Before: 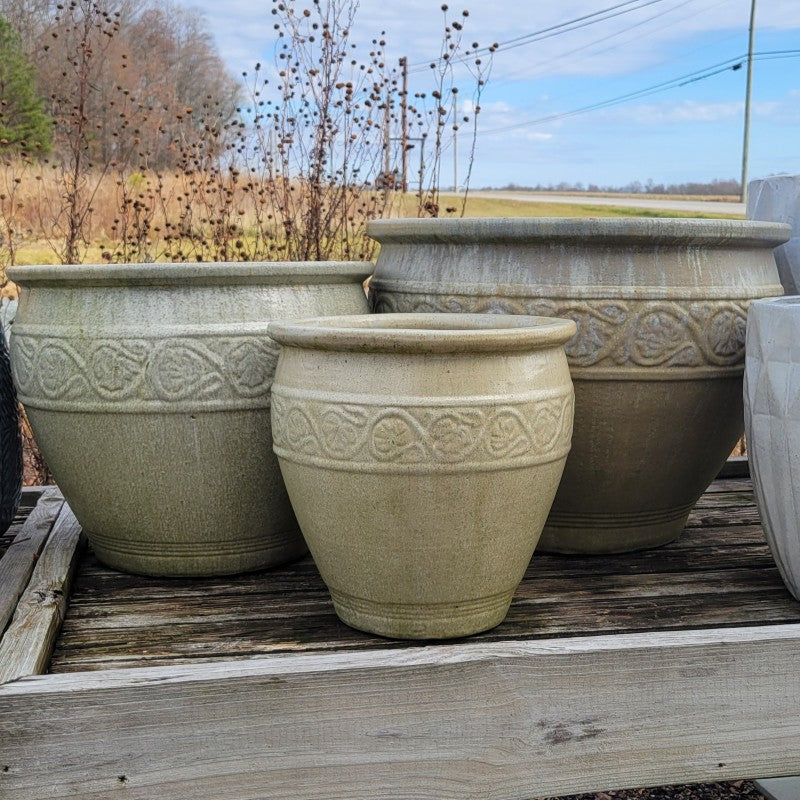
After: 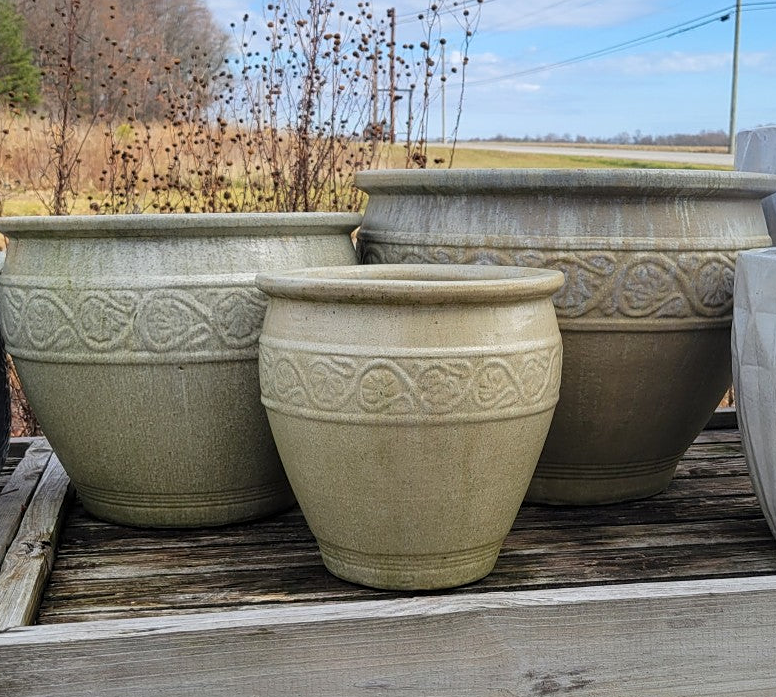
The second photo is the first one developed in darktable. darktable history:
sharpen: amount 0.2
crop: left 1.507%, top 6.147%, right 1.379%, bottom 6.637%
